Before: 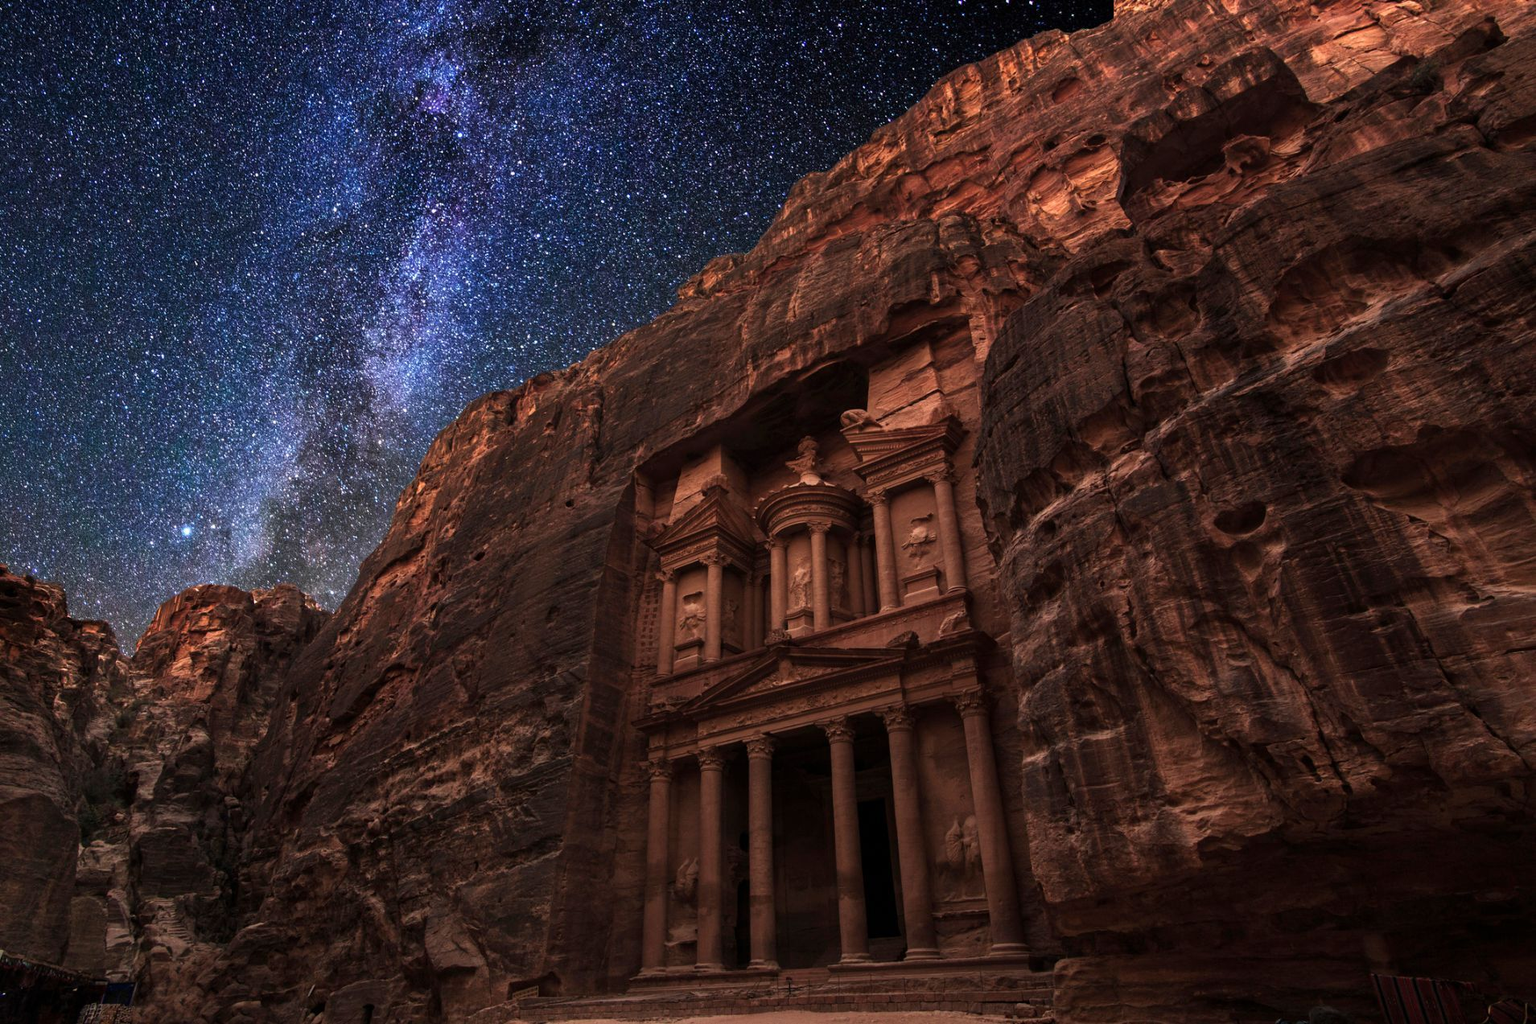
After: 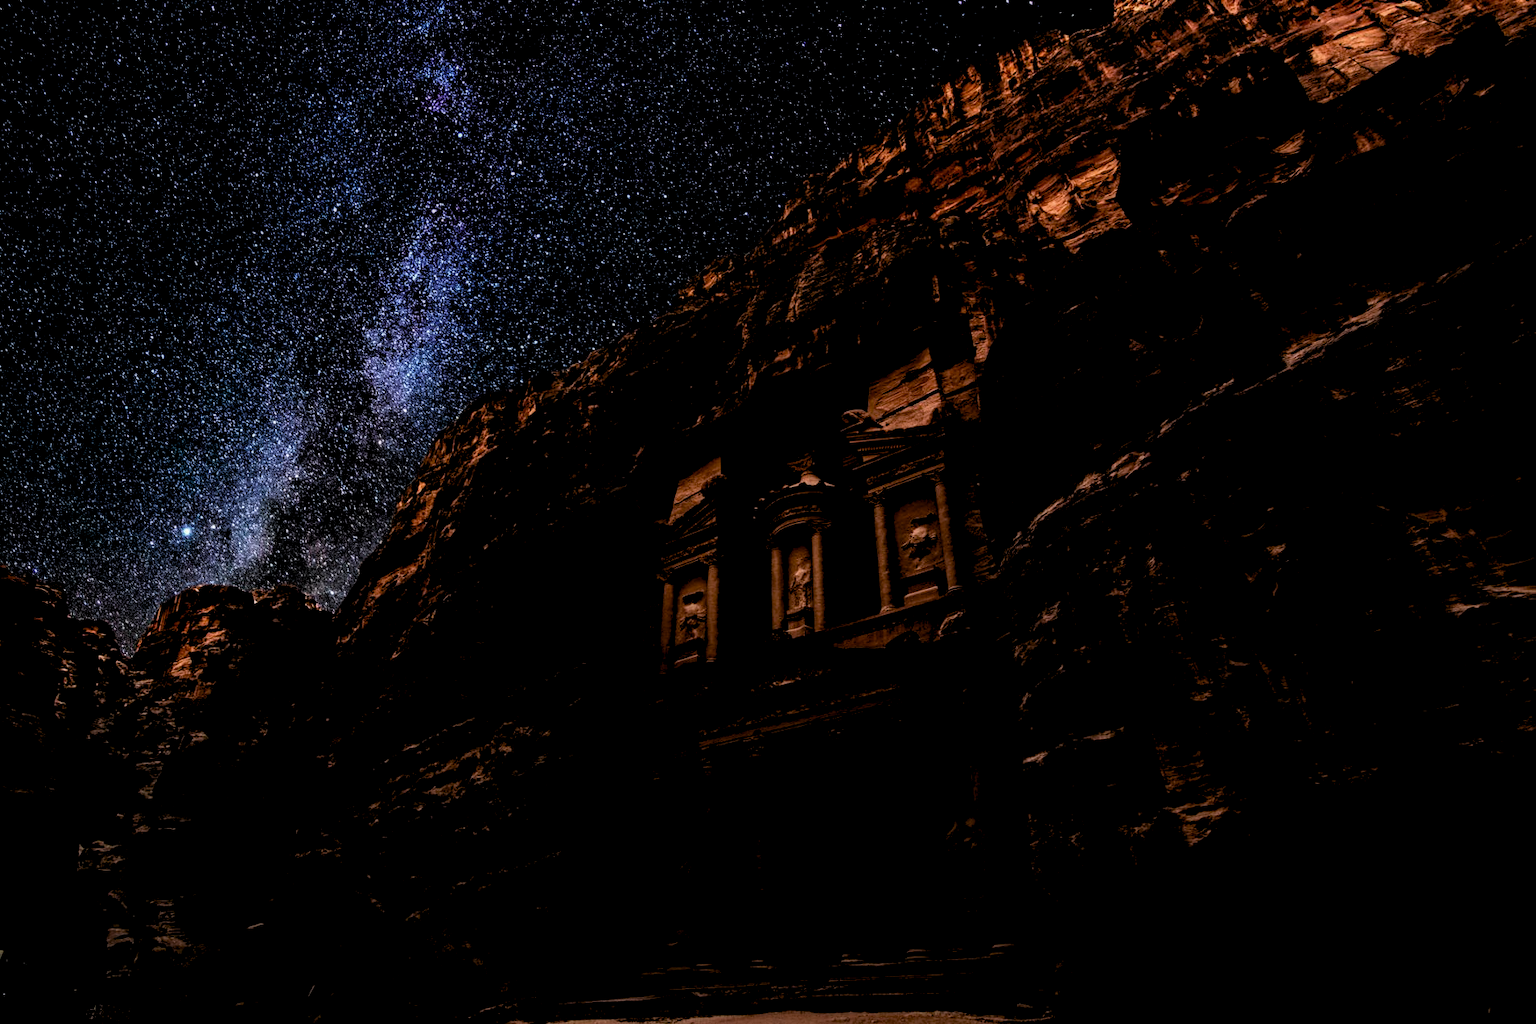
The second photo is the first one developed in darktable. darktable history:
exposure: black level correction 0.054, exposure -0.034 EV, compensate highlight preservation false
local contrast: on, module defaults
levels: white 99.94%, levels [0.116, 0.574, 1]
